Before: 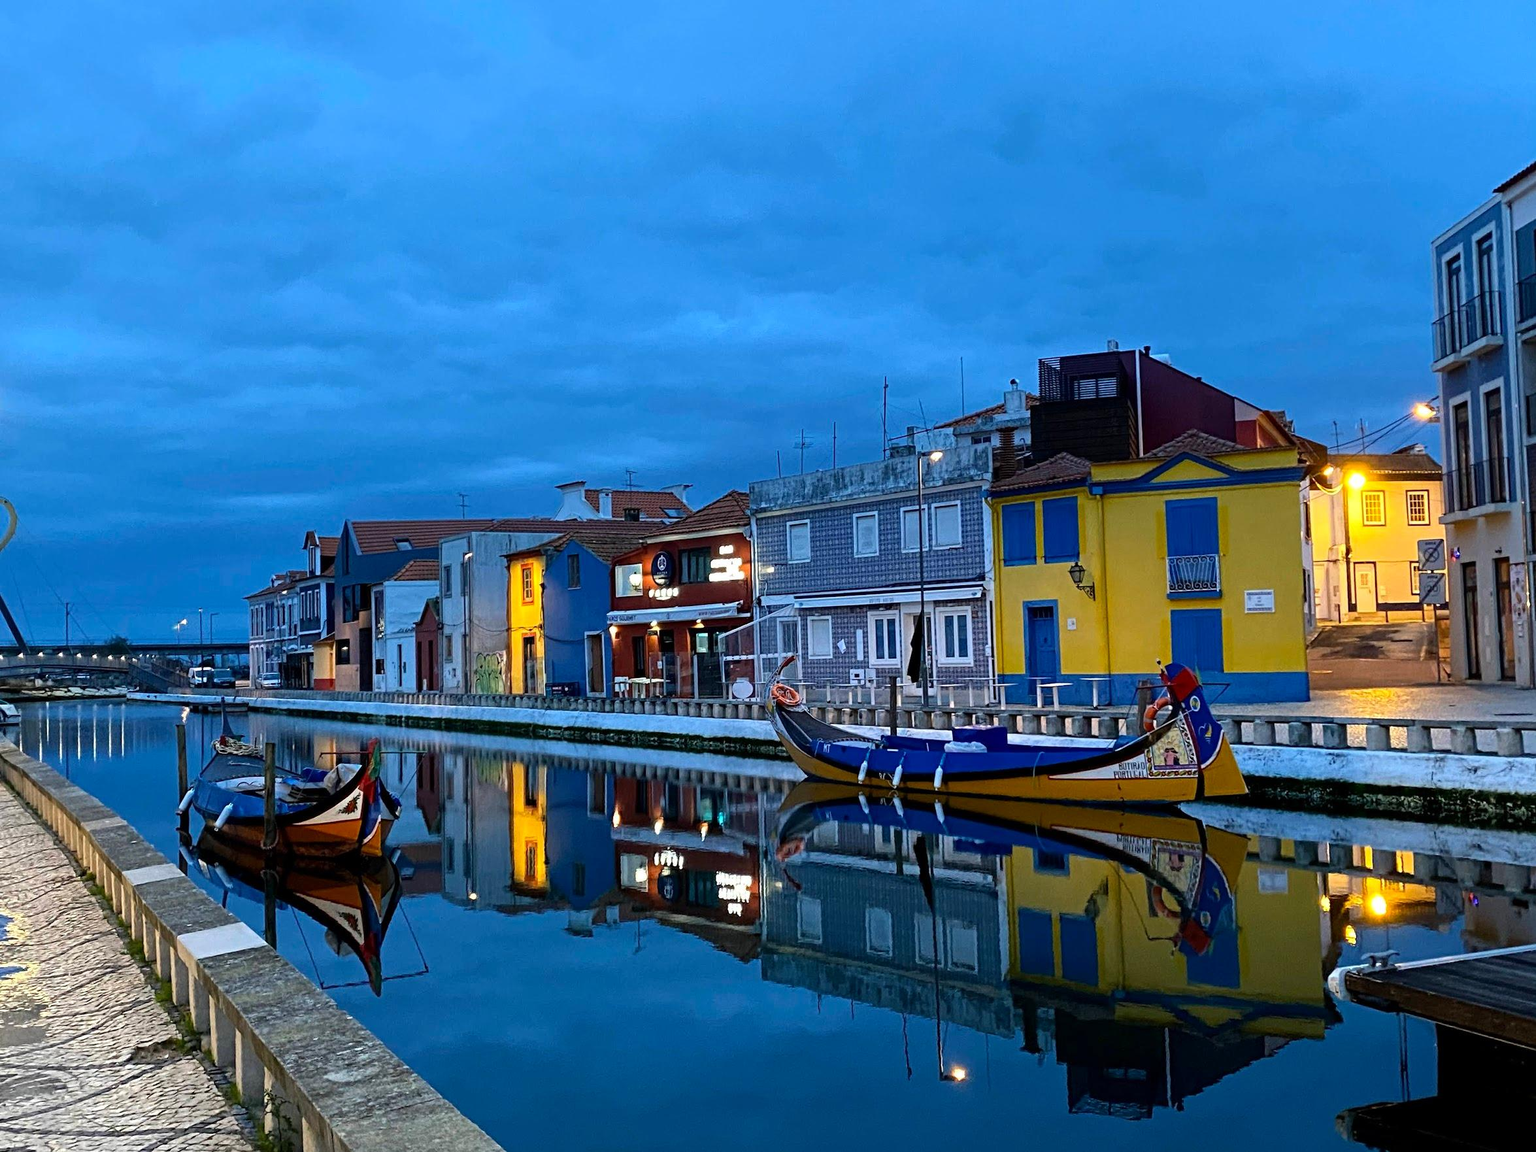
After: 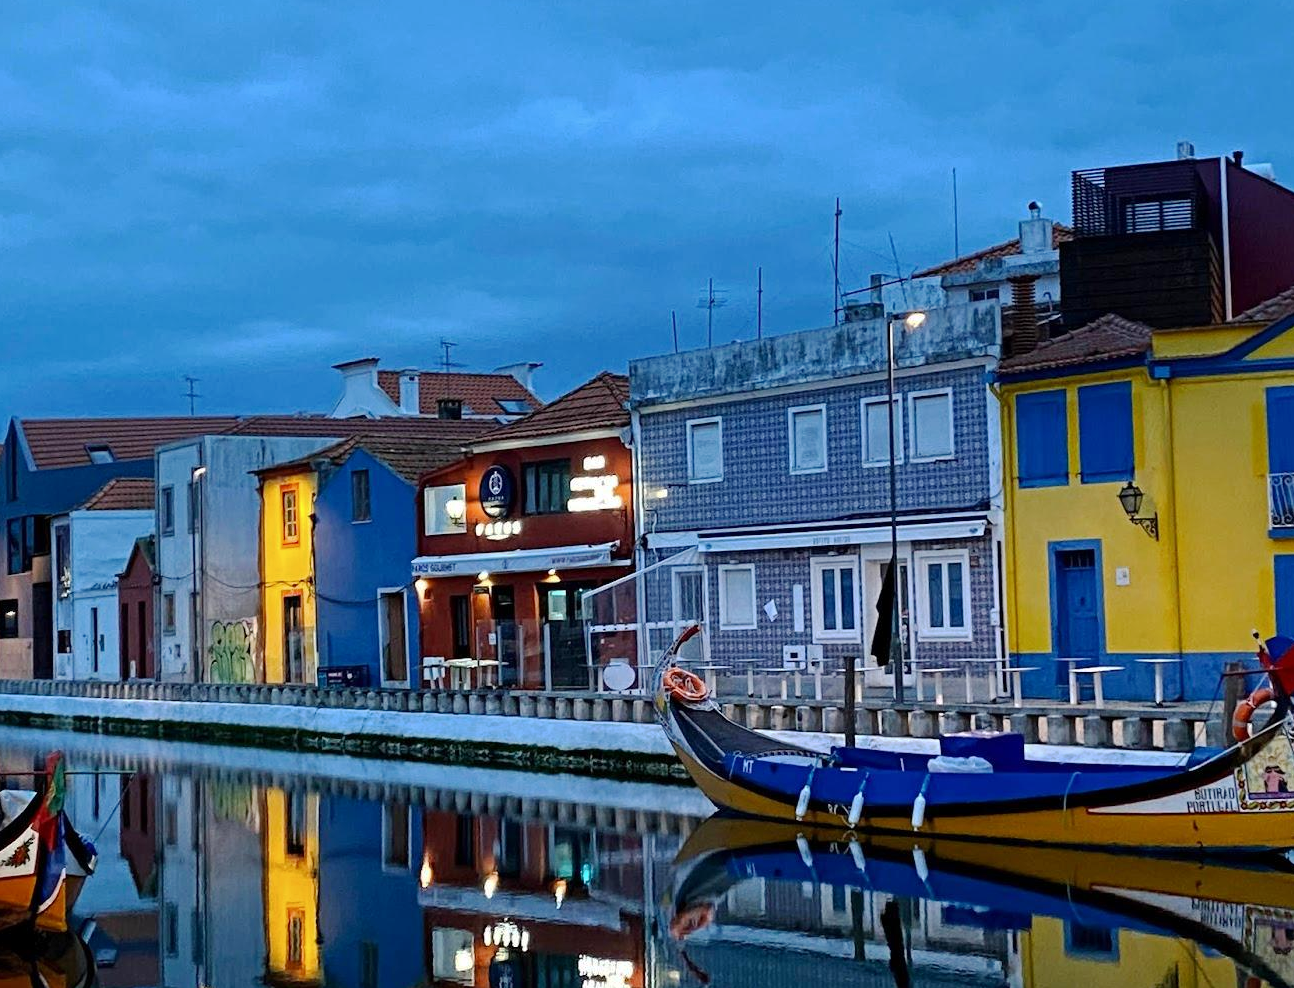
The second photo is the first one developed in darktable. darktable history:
base curve: curves: ch0 [(0, 0) (0.235, 0.266) (0.503, 0.496) (0.786, 0.72) (1, 1)], preserve colors none
crop and rotate: left 22.021%, top 21.501%, right 22.911%, bottom 22.374%
